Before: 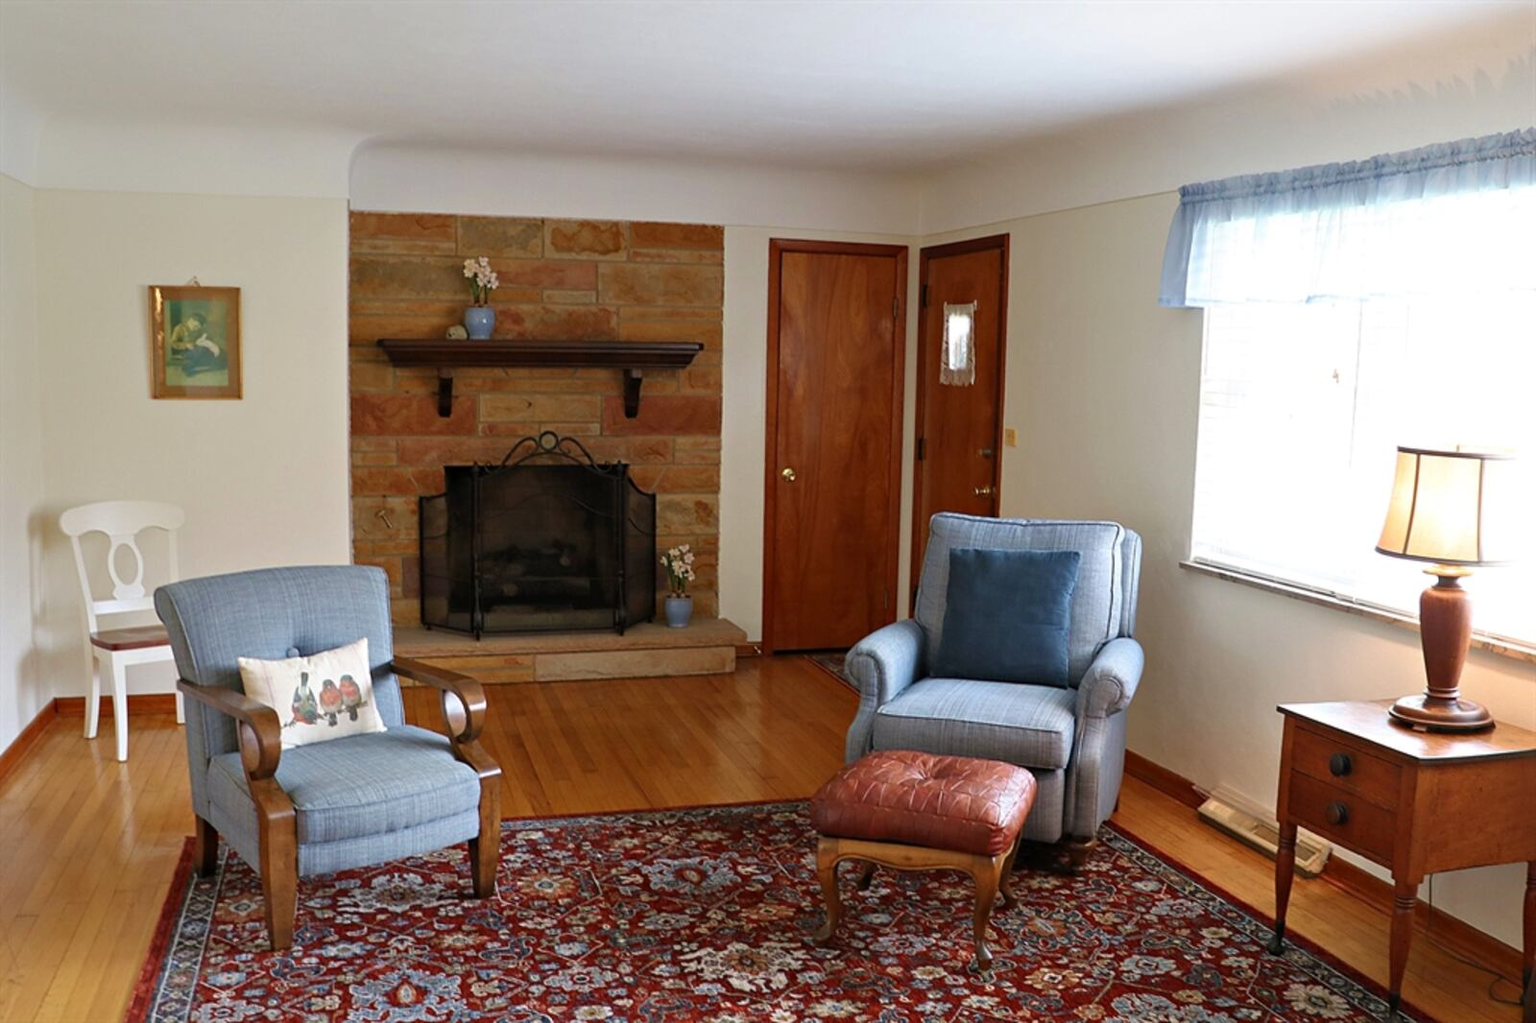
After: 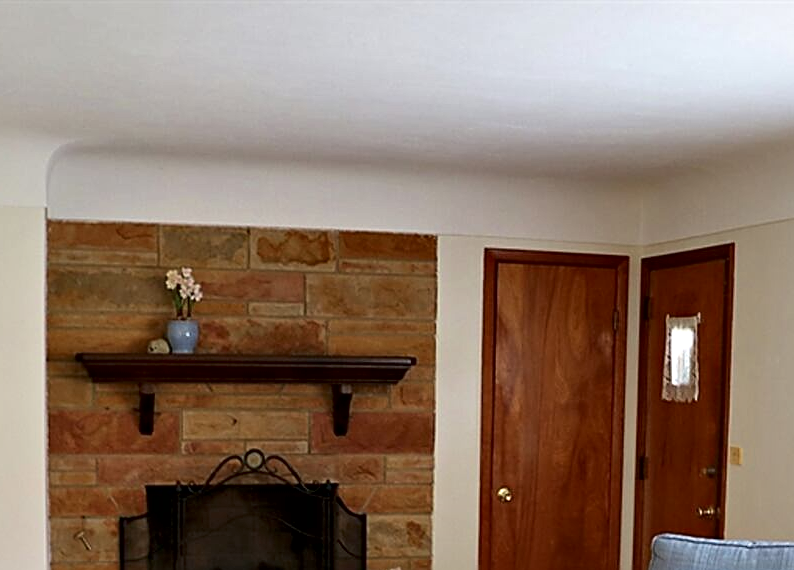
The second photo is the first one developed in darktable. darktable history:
sharpen: on, module defaults
local contrast: mode bilateral grid, contrast 100, coarseness 100, detail 165%, midtone range 0.2
crop: left 19.825%, right 30.547%, bottom 46.498%
